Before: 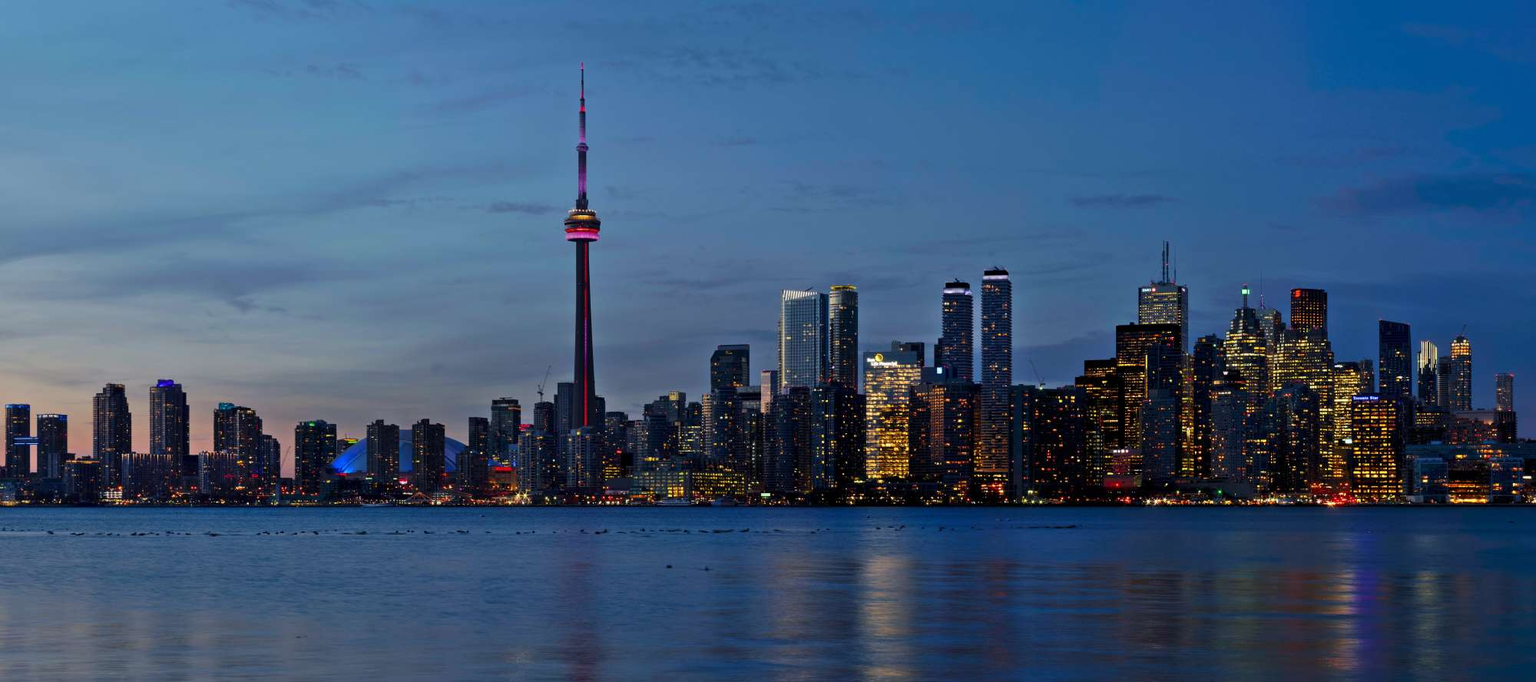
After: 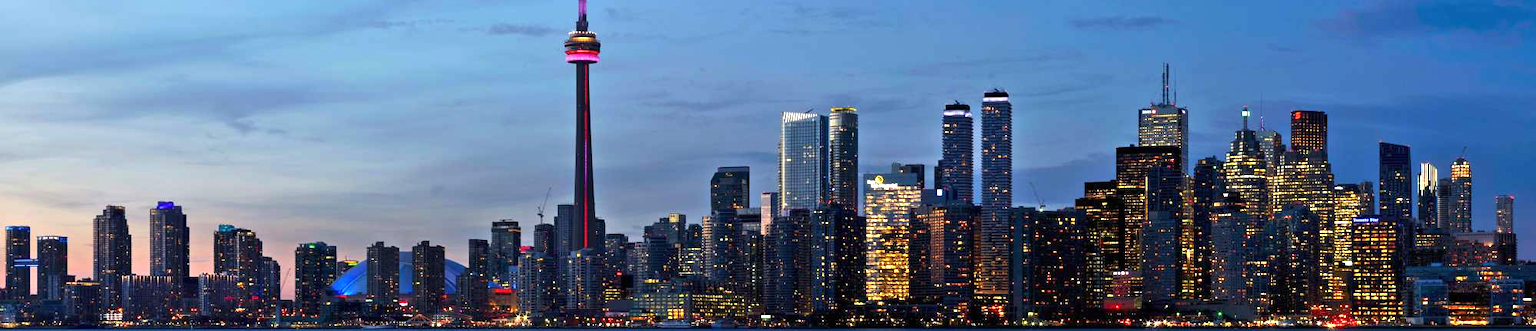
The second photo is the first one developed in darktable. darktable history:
crop and rotate: top 26.151%, bottom 25.211%
exposure: black level correction 0, exposure 1 EV, compensate highlight preservation false
